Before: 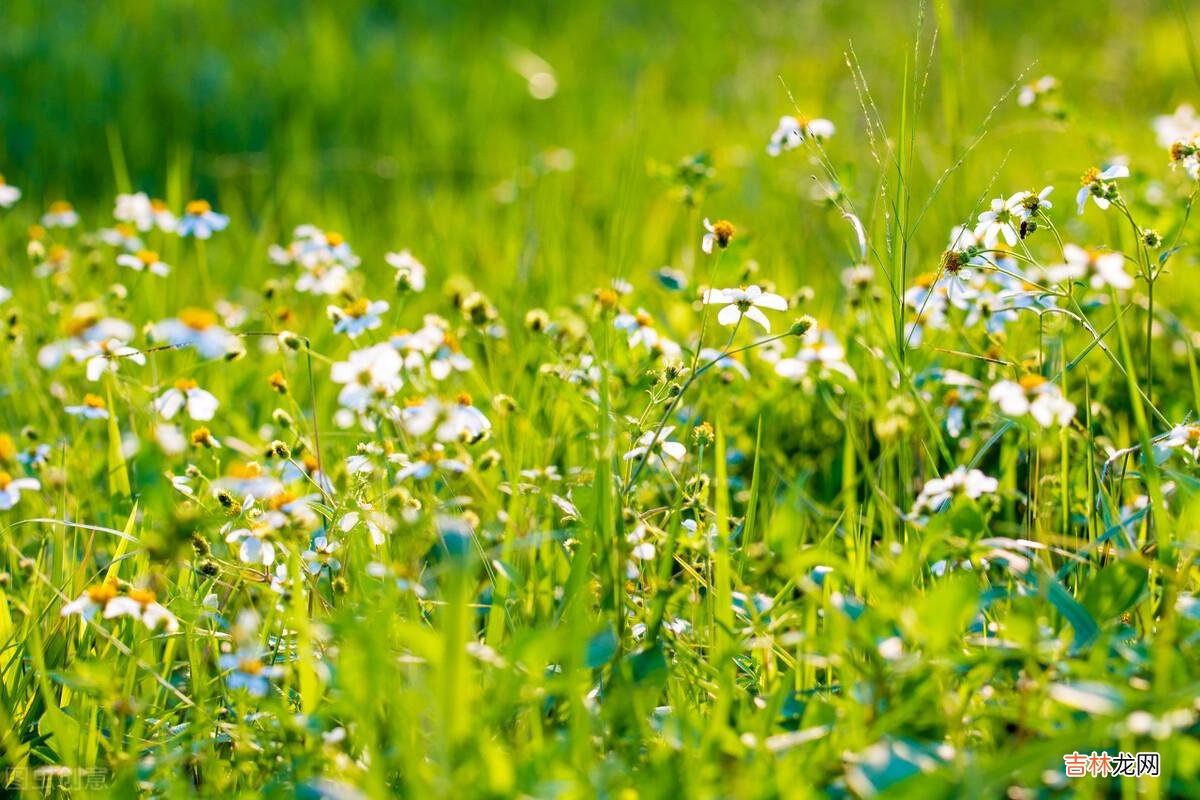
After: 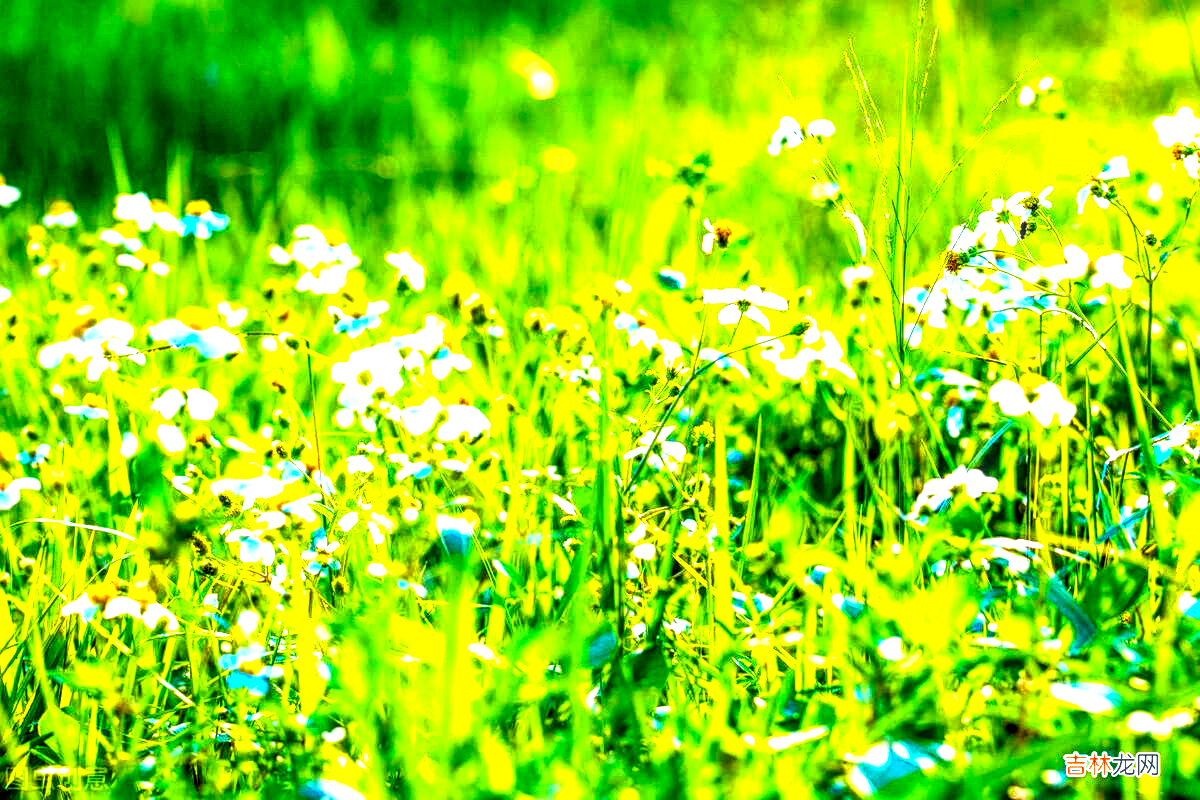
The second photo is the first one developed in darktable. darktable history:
sharpen: amount 0.203
contrast brightness saturation: brightness -0.028, saturation 0.348
color balance rgb: perceptual saturation grading › global saturation 31.324%, perceptual brilliance grading › global brilliance -4.65%, perceptual brilliance grading › highlights 24.026%, perceptual brilliance grading › mid-tones 7.435%, perceptual brilliance grading › shadows -4.962%, global vibrance 20%
local contrast: highlights 7%, shadows 38%, detail 184%, midtone range 0.466
tone equalizer: -8 EV -0.724 EV, -7 EV -0.67 EV, -6 EV -0.634 EV, -5 EV -0.374 EV, -3 EV 0.369 EV, -2 EV 0.6 EV, -1 EV 0.692 EV, +0 EV 0.72 EV
color correction: highlights a* -9.76, highlights b* -21.01
